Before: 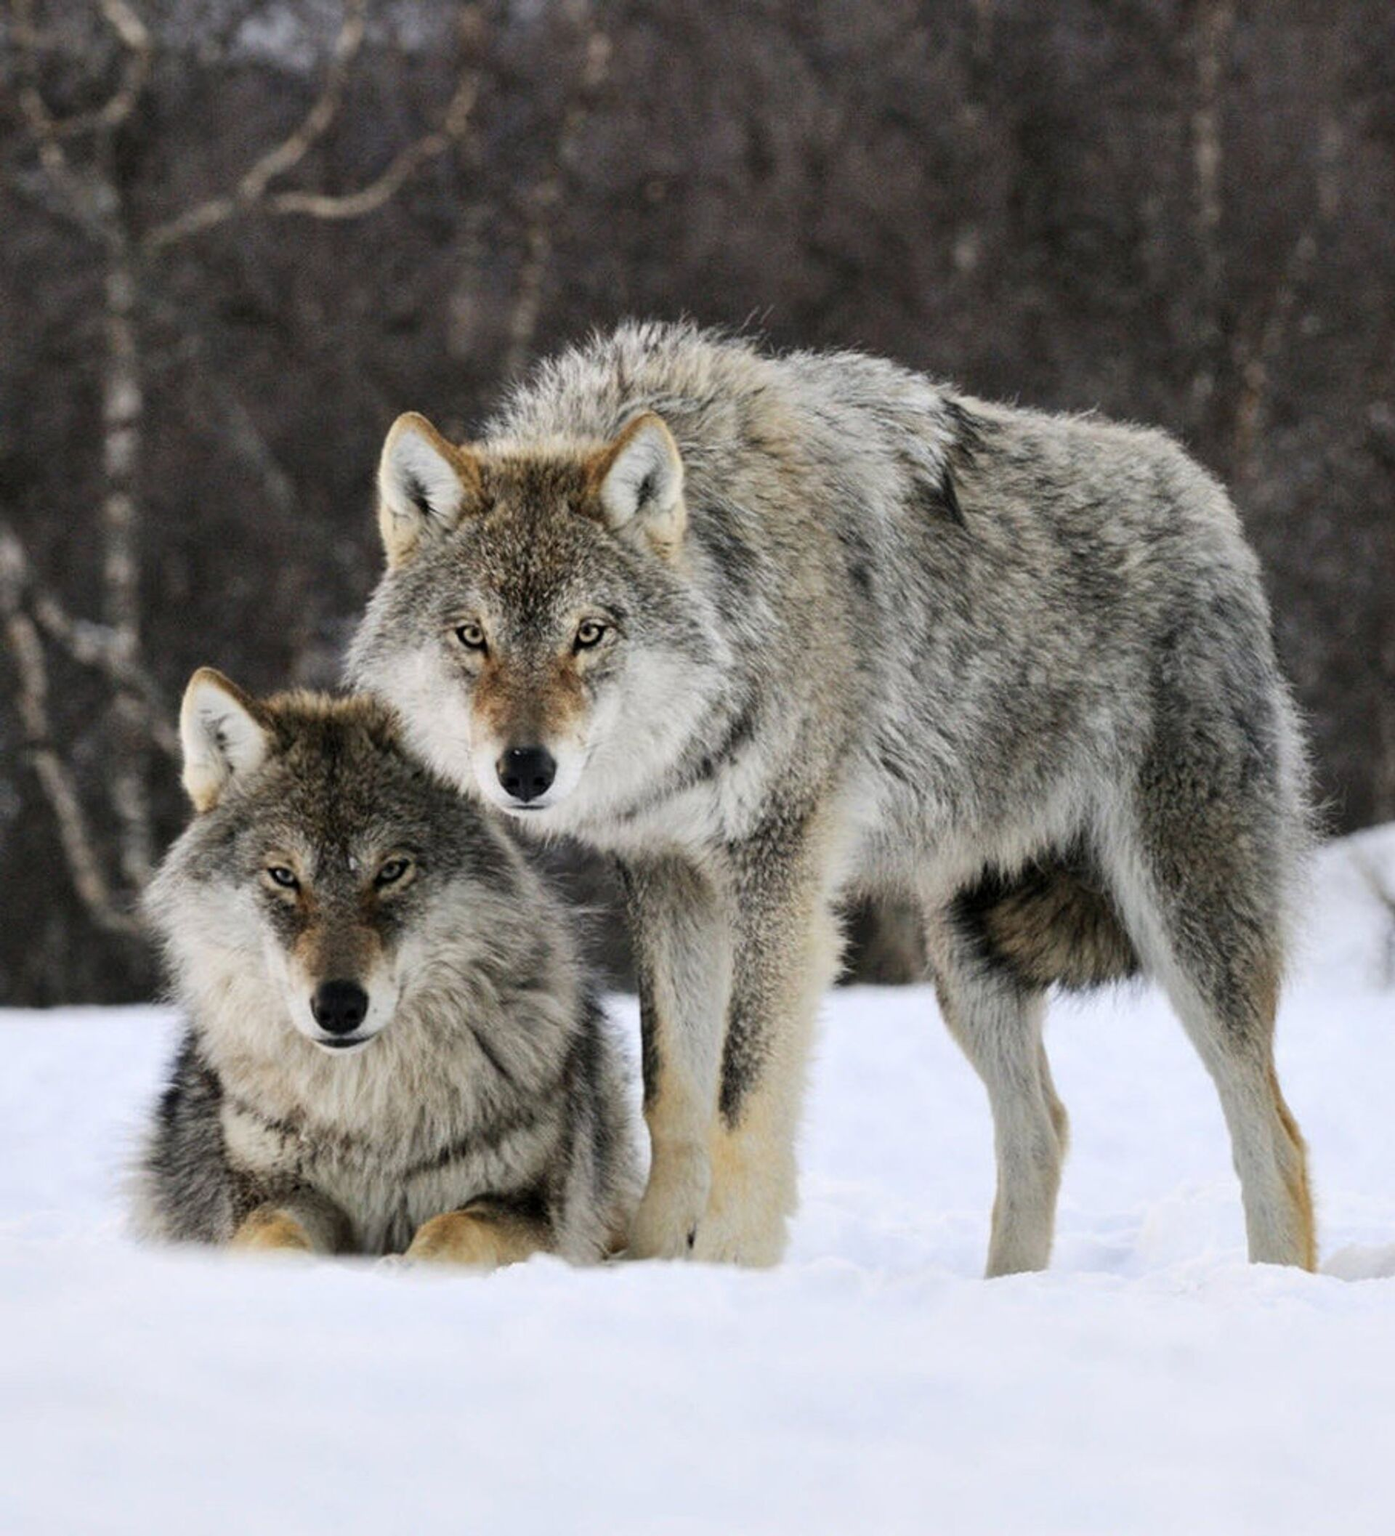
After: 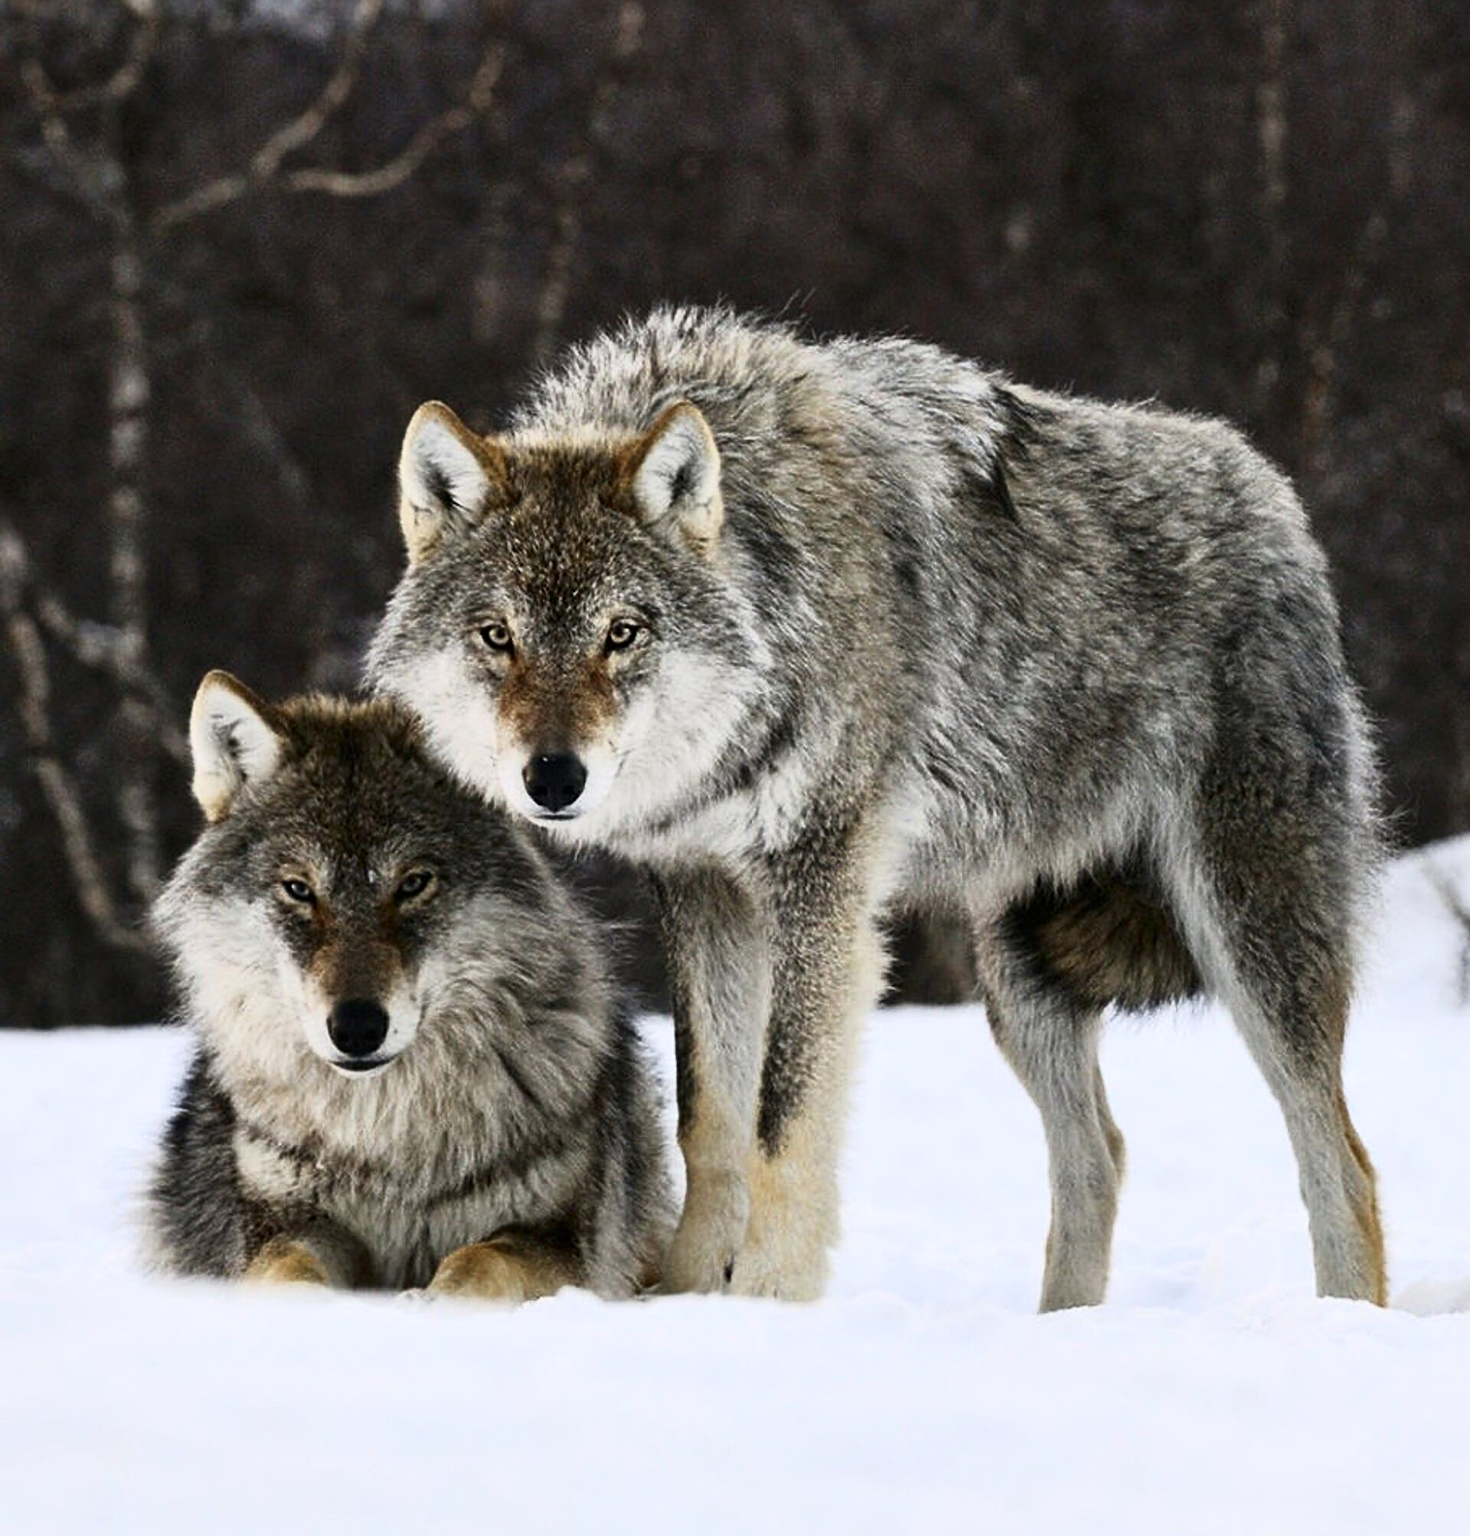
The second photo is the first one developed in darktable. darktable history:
tone curve: curves: ch0 [(0, 0) (0.003, 0.007) (0.011, 0.01) (0.025, 0.016) (0.044, 0.025) (0.069, 0.036) (0.1, 0.052) (0.136, 0.073) (0.177, 0.103) (0.224, 0.135) (0.277, 0.177) (0.335, 0.233) (0.399, 0.303) (0.468, 0.376) (0.543, 0.469) (0.623, 0.581) (0.709, 0.723) (0.801, 0.863) (0.898, 0.938) (1, 1)], color space Lab, independent channels, preserve colors none
crop and rotate: top 2.094%, bottom 3.013%
sharpen: on, module defaults
